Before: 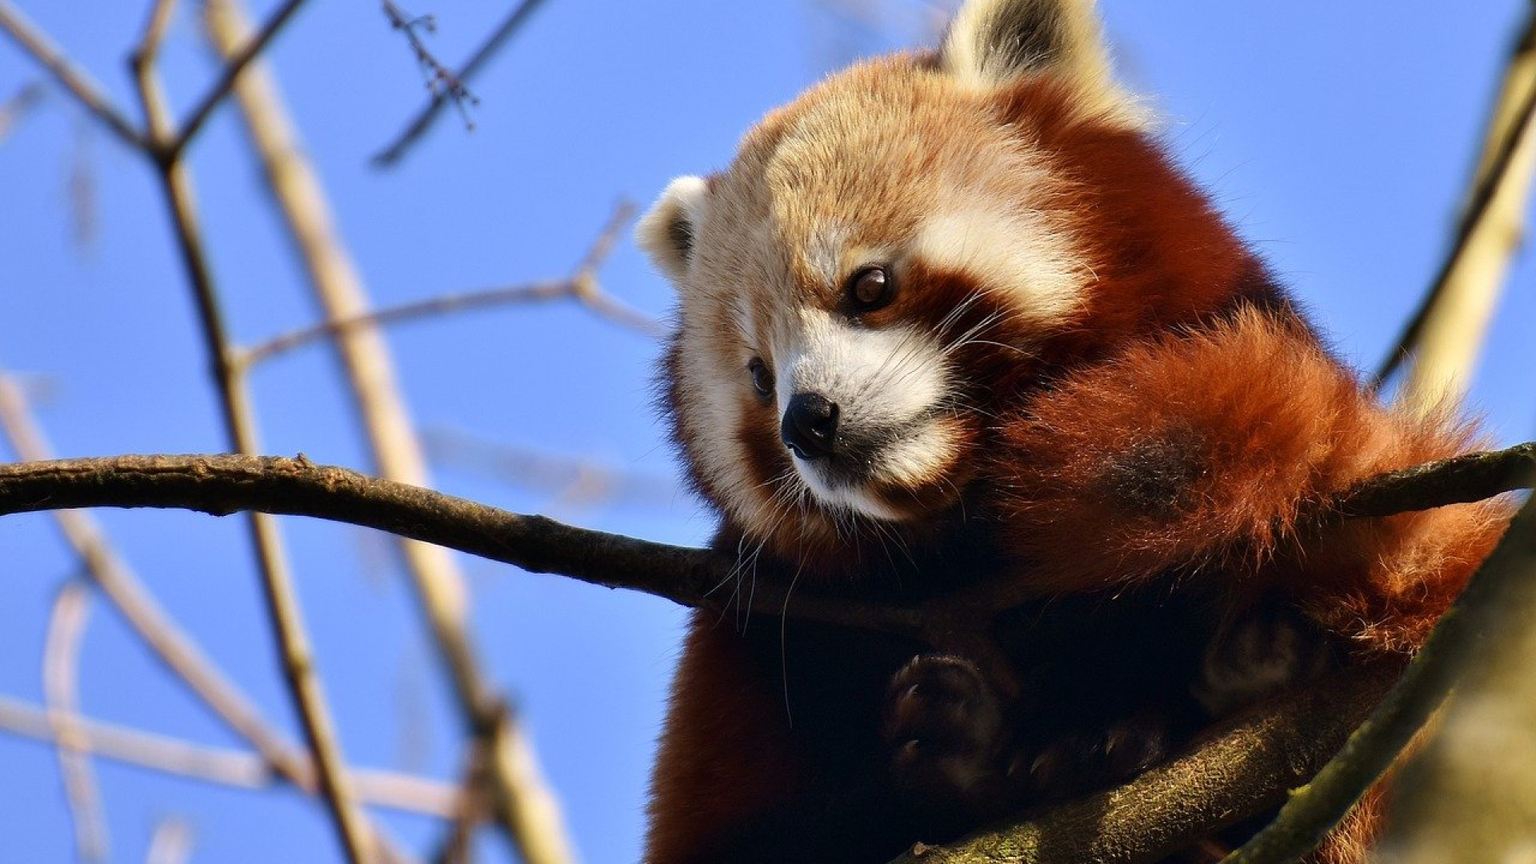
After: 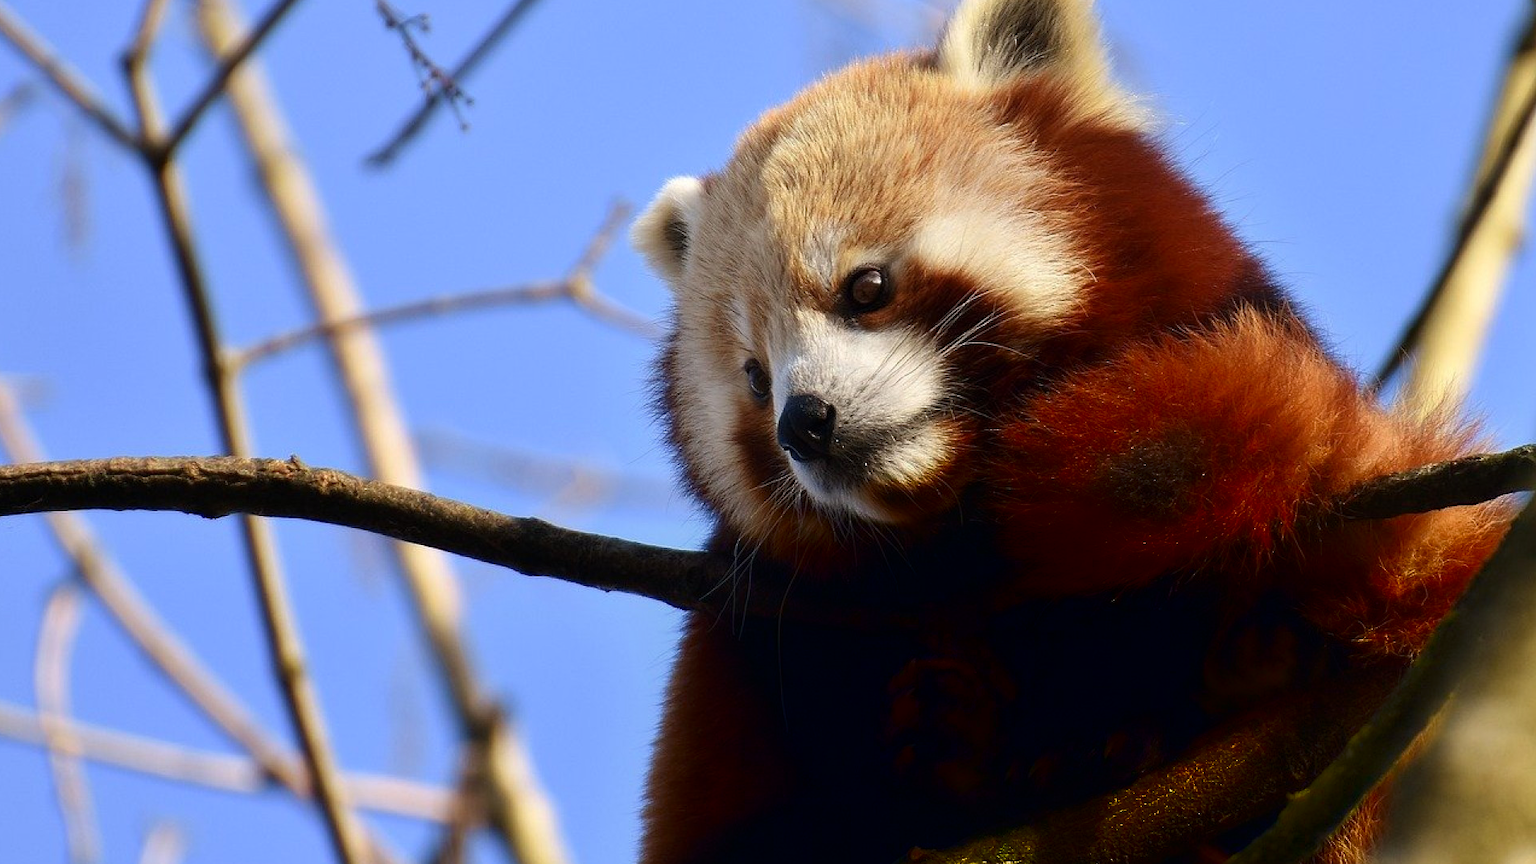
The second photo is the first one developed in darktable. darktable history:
shadows and highlights: shadows -70, highlights 35, soften with gaussian
crop and rotate: left 0.614%, top 0.179%, bottom 0.309%
